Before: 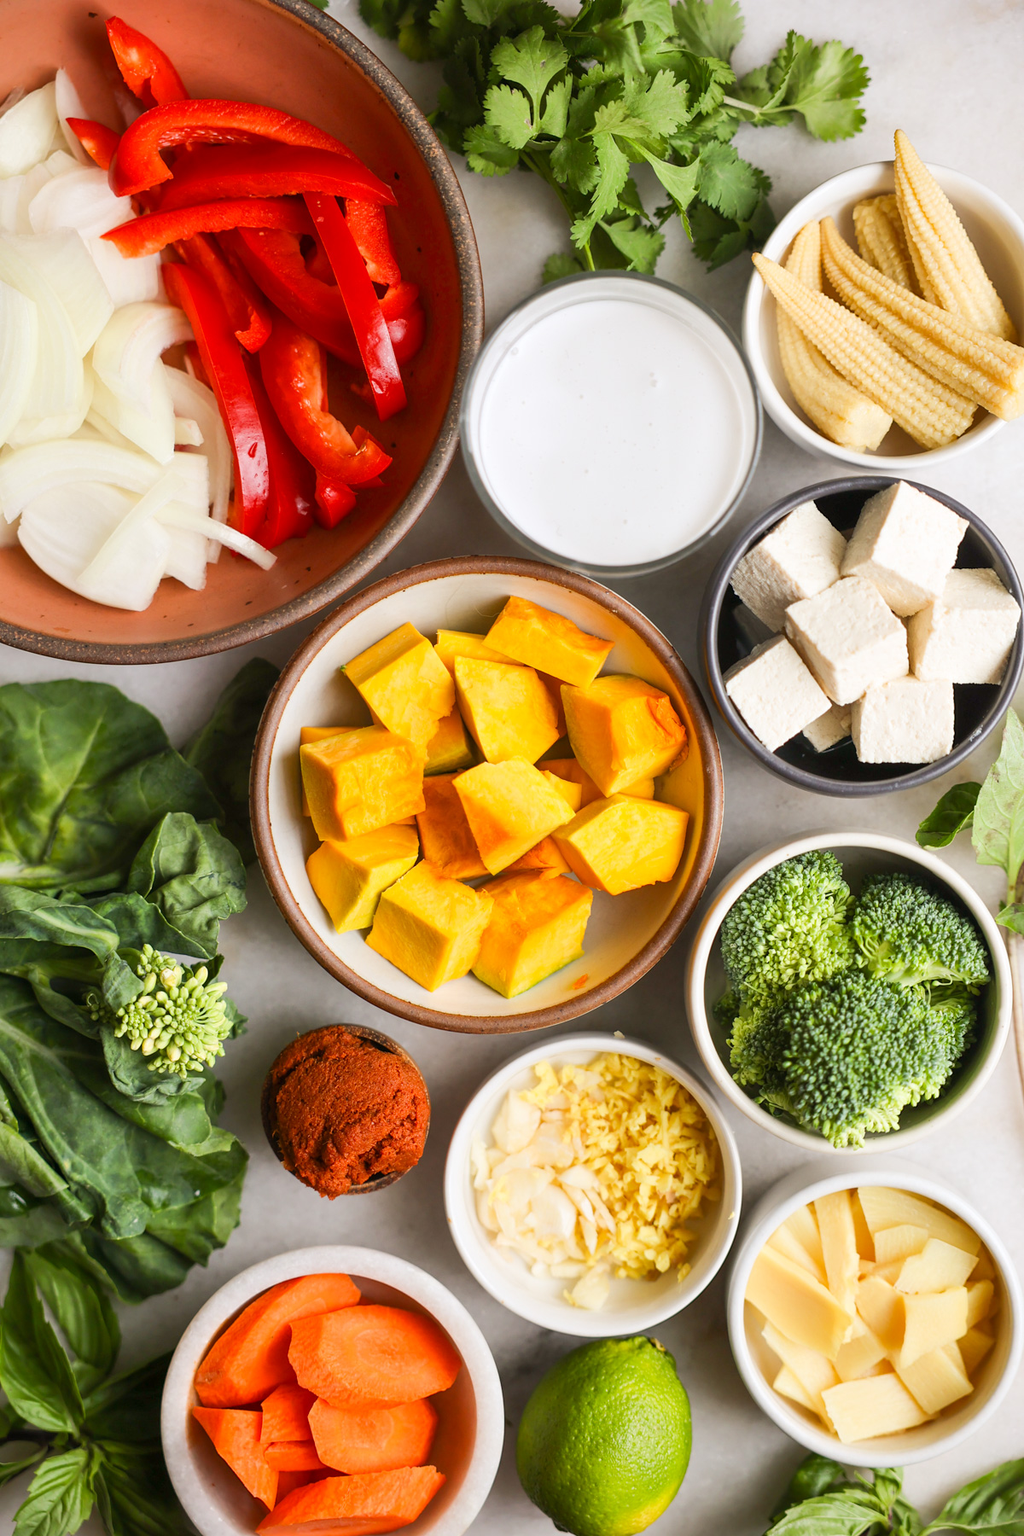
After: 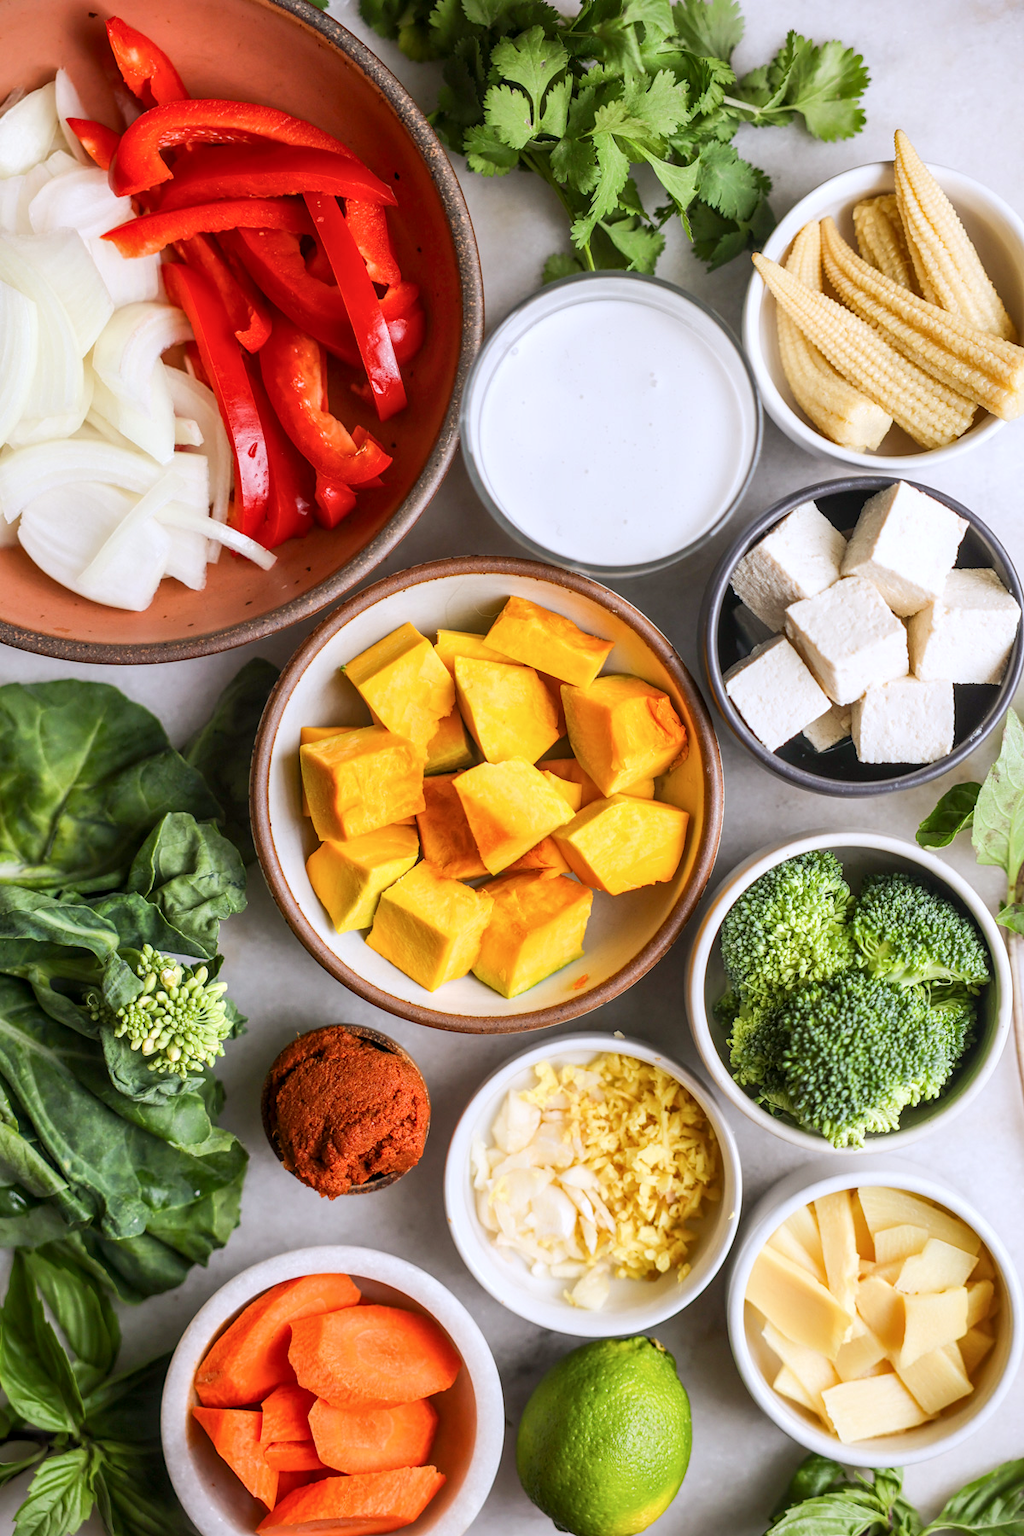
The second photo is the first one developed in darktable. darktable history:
local contrast: on, module defaults
color calibration: illuminant as shot in camera, x 0.358, y 0.373, temperature 4628.91 K
